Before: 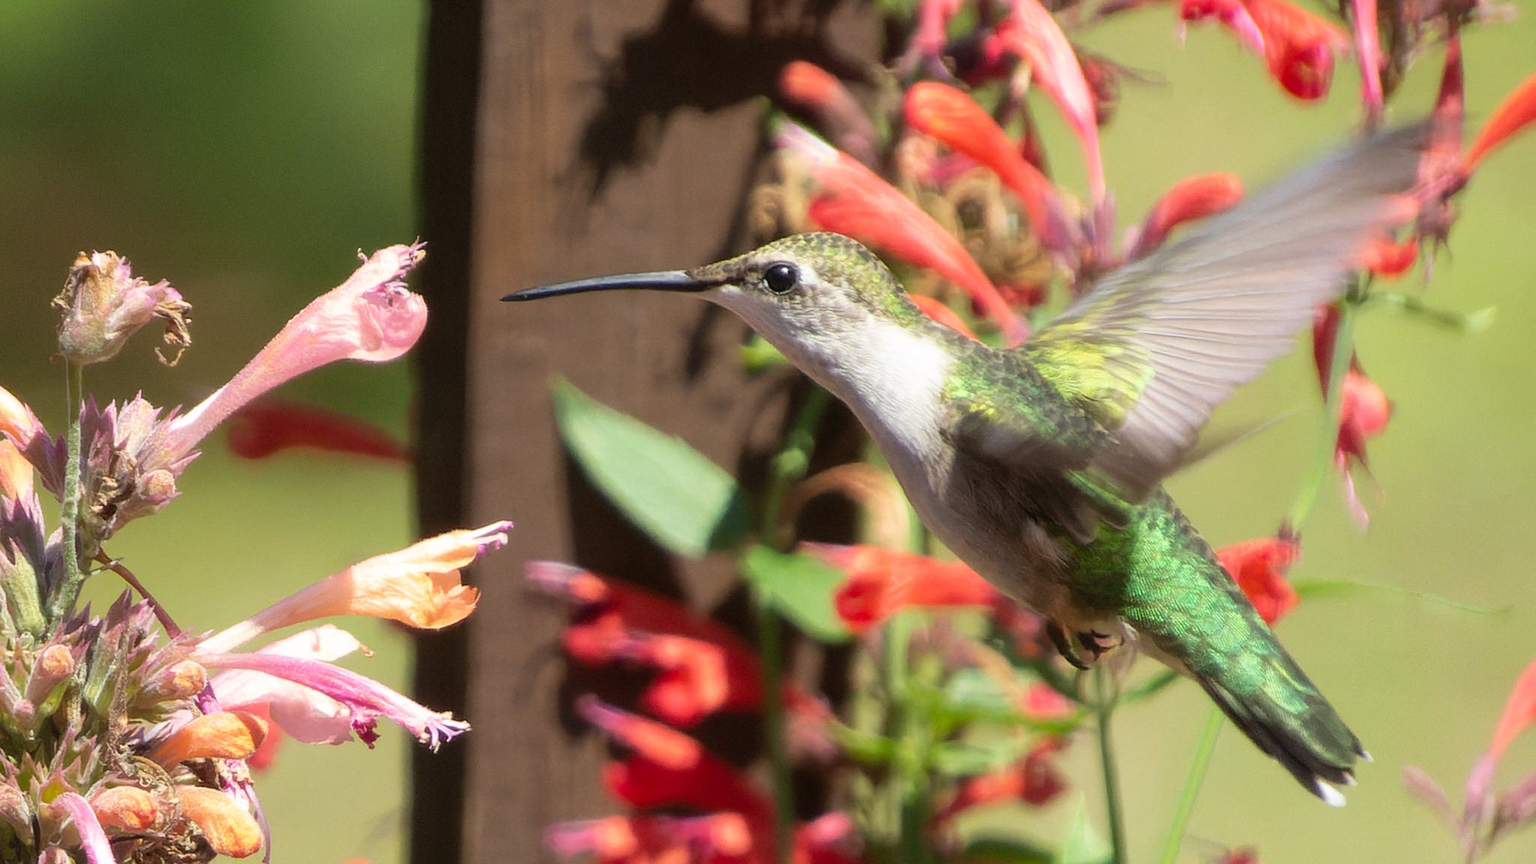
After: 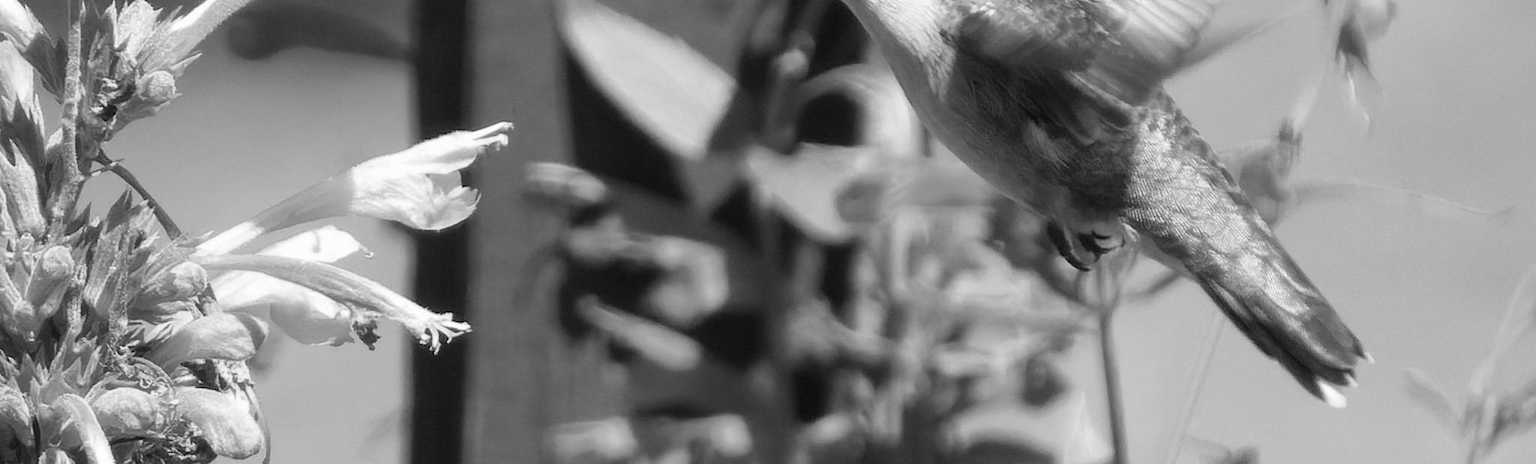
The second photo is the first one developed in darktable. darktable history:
monochrome: on, module defaults
crop and rotate: top 46.237%
